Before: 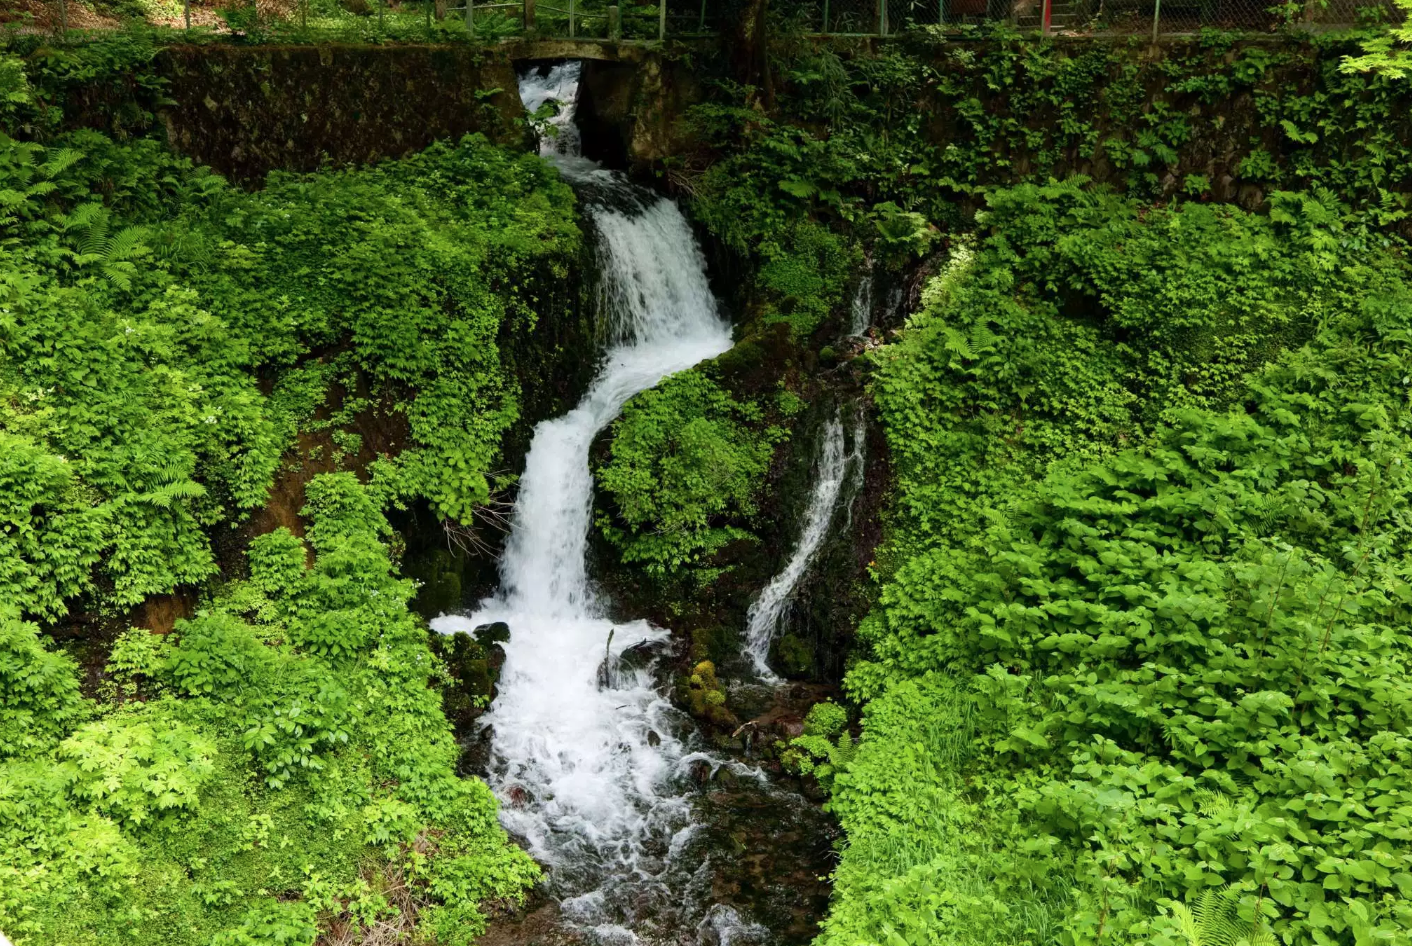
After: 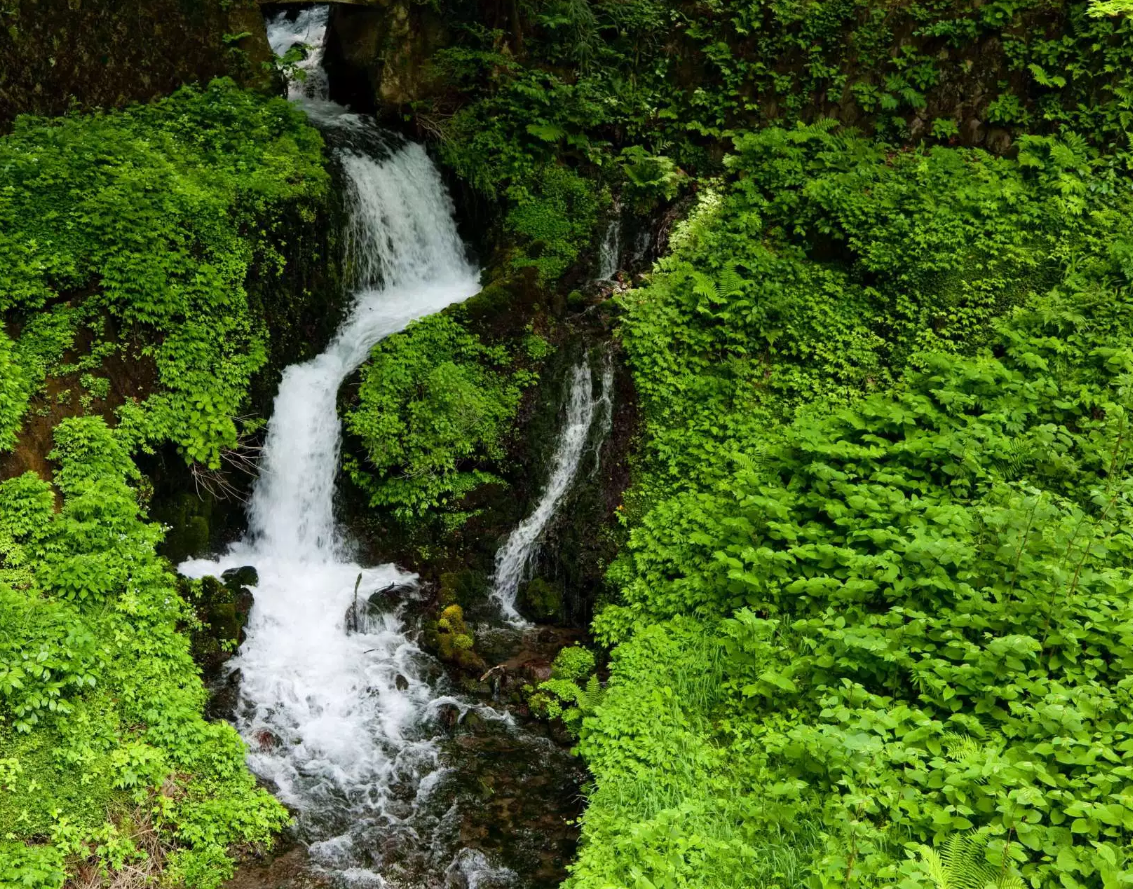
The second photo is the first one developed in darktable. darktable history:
exposure: compensate highlight preservation false
crop and rotate: left 17.913%, top 5.922%, right 1.837%
